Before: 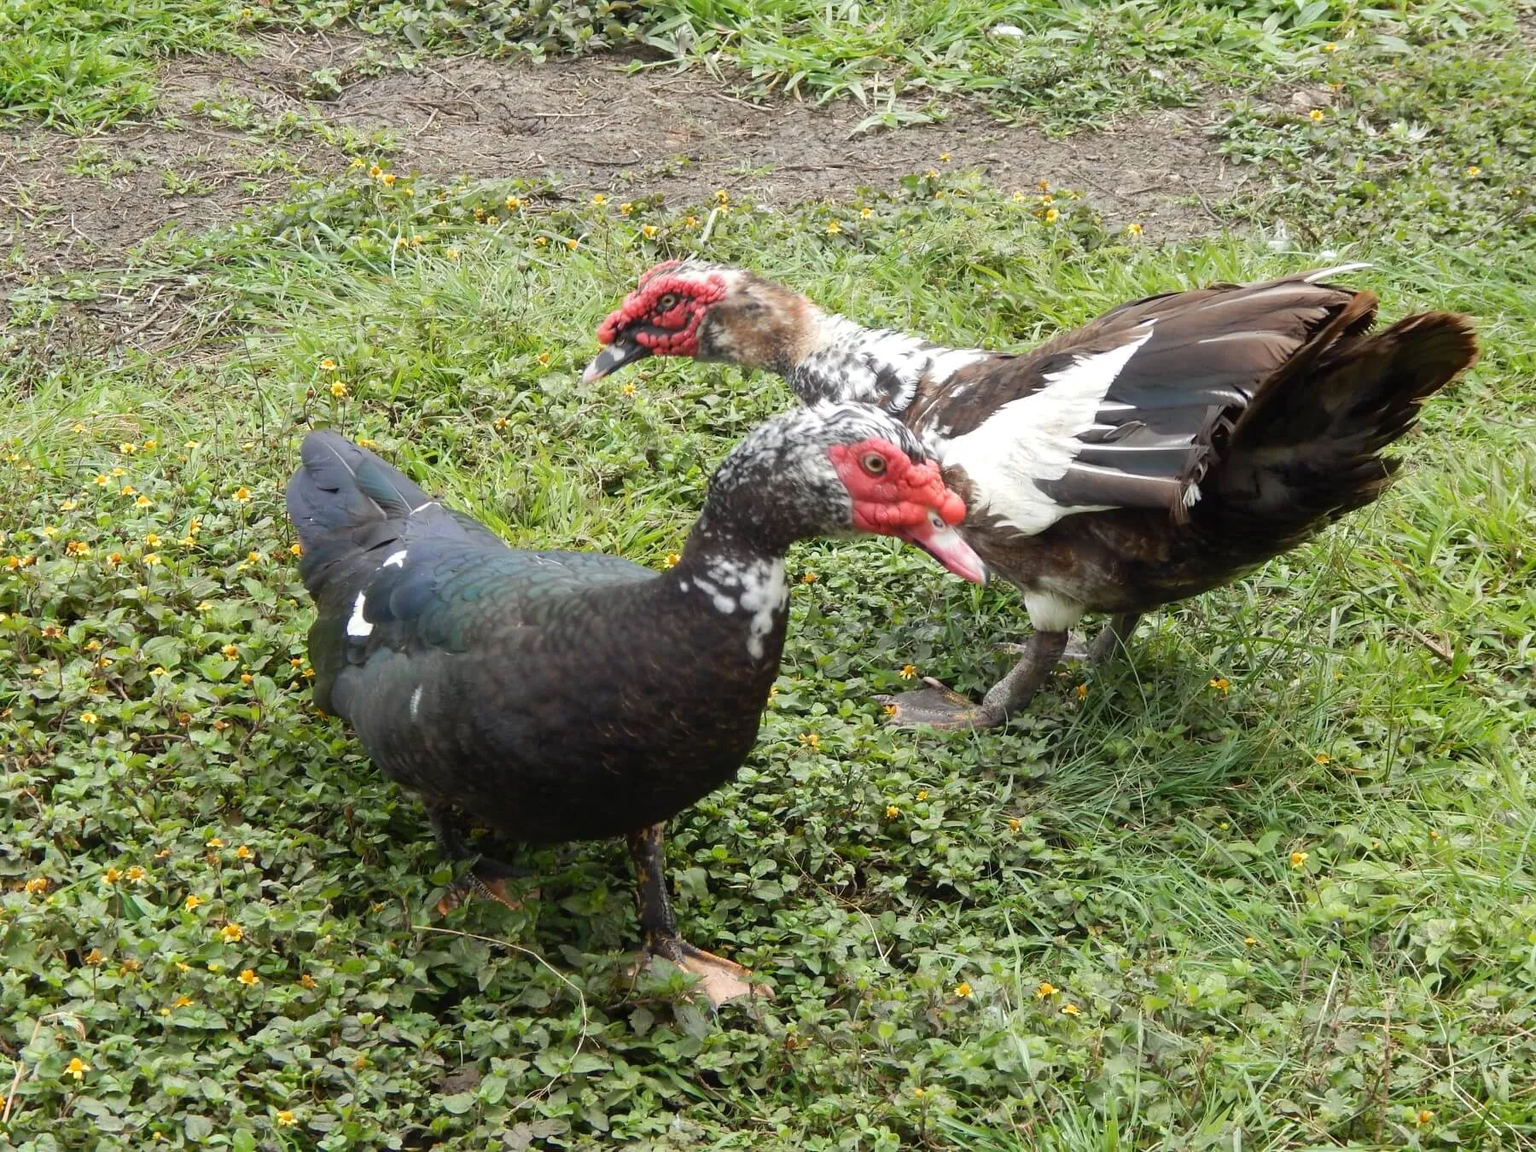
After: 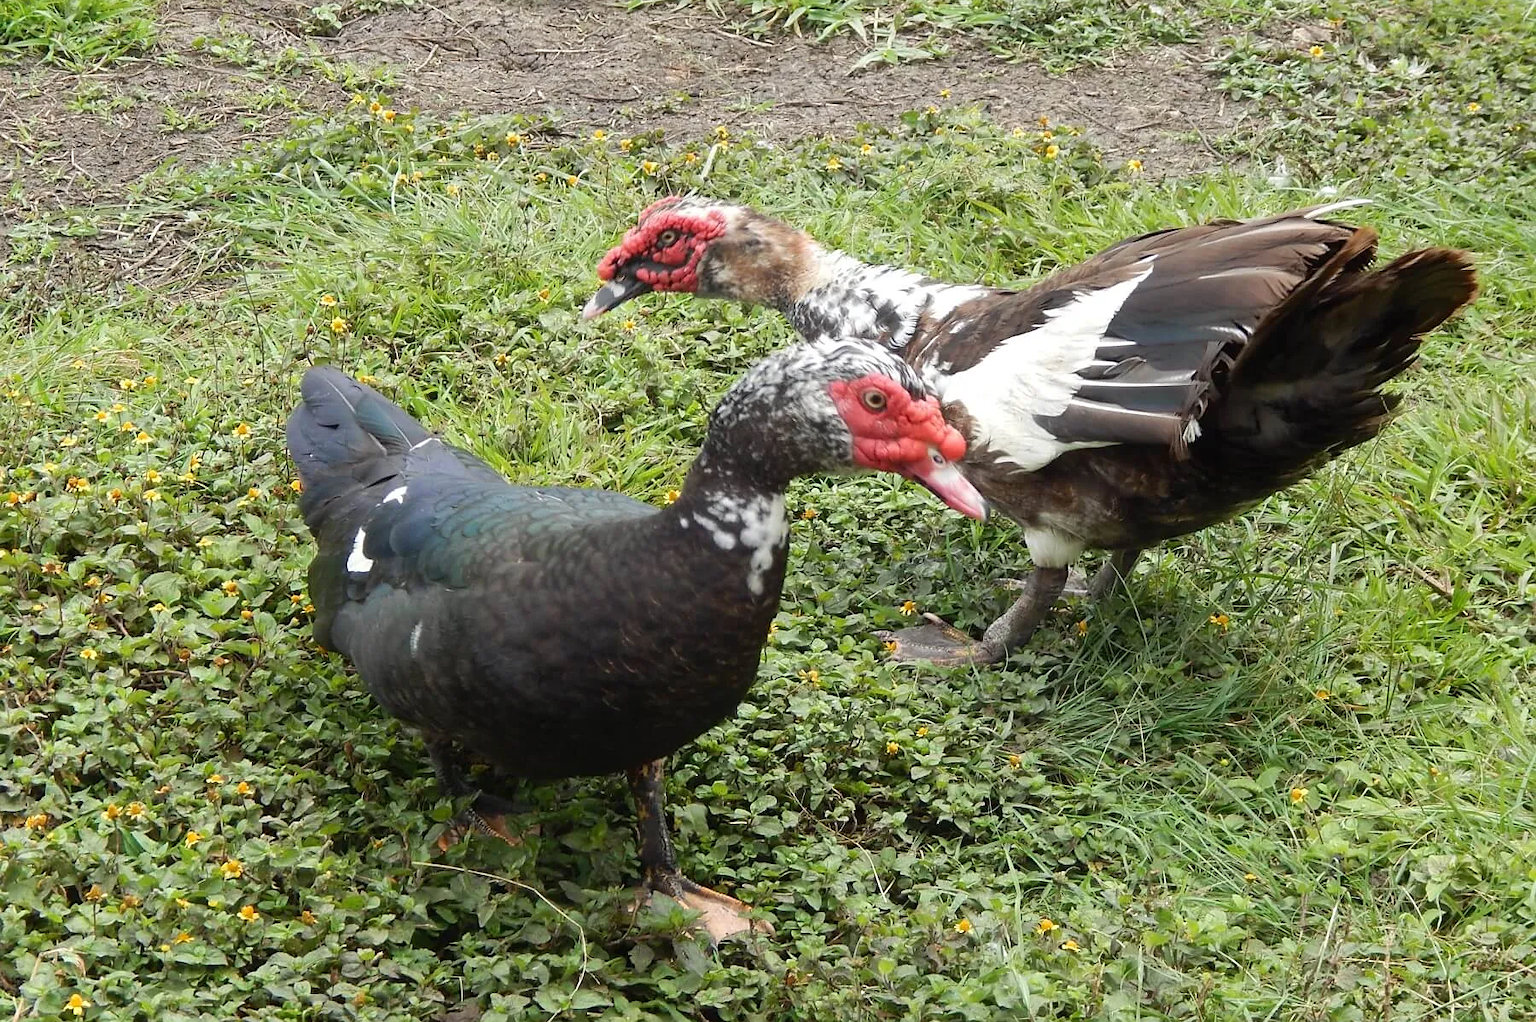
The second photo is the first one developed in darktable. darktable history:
crop and rotate: top 5.609%, bottom 5.609%
sharpen: radius 1.559, amount 0.373, threshold 1.271
